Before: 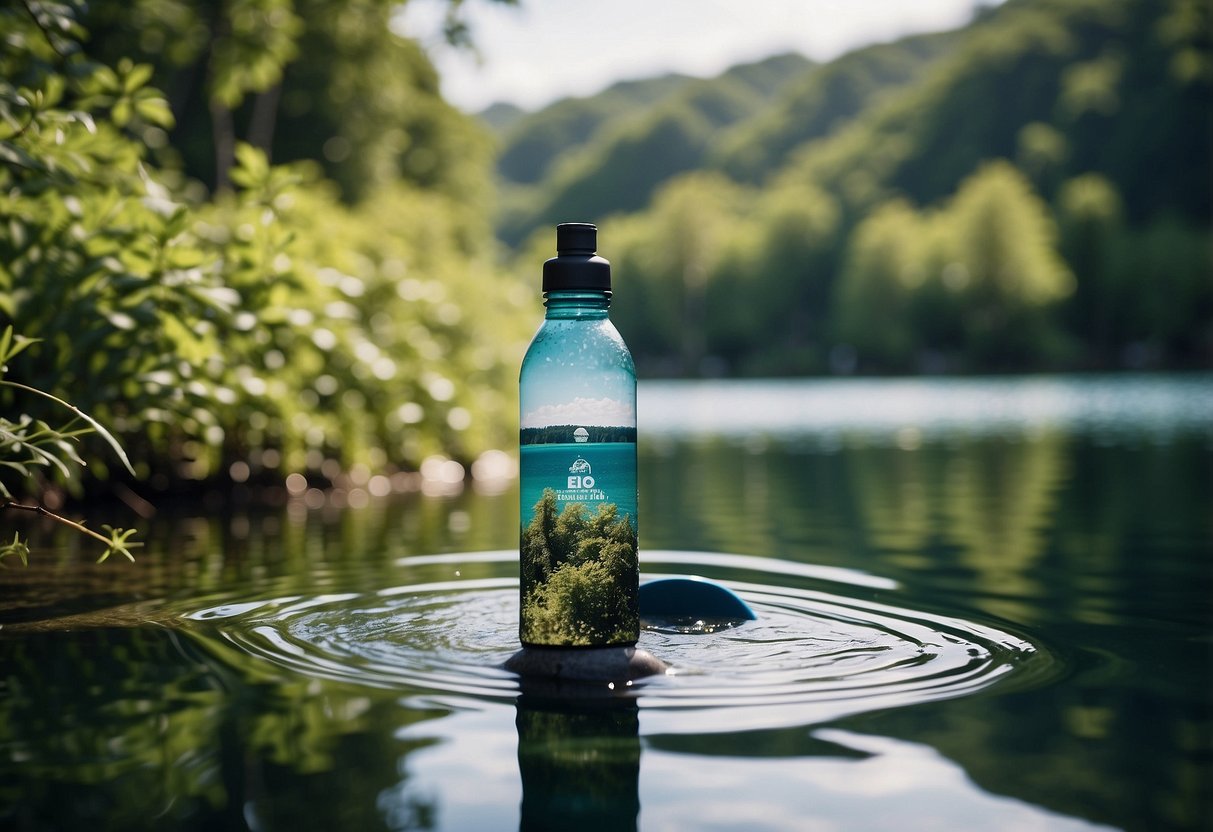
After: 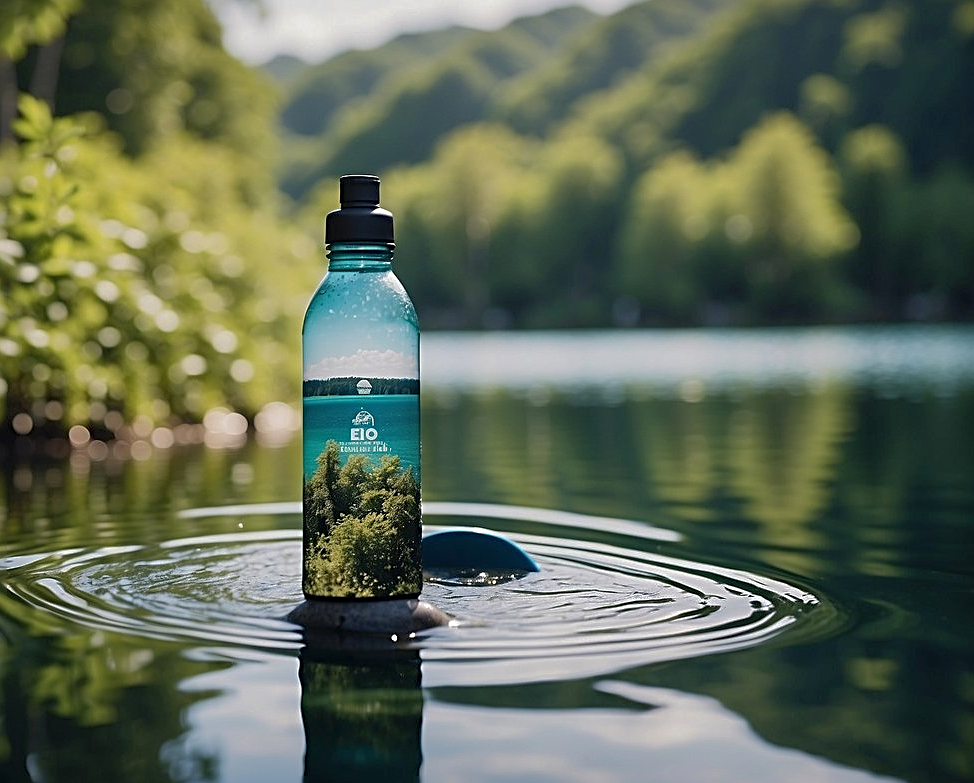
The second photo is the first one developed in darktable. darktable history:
crop and rotate: left 17.959%, top 5.771%, right 1.742%
shadows and highlights: shadows 40, highlights -60
sharpen: radius 2.531, amount 0.628
